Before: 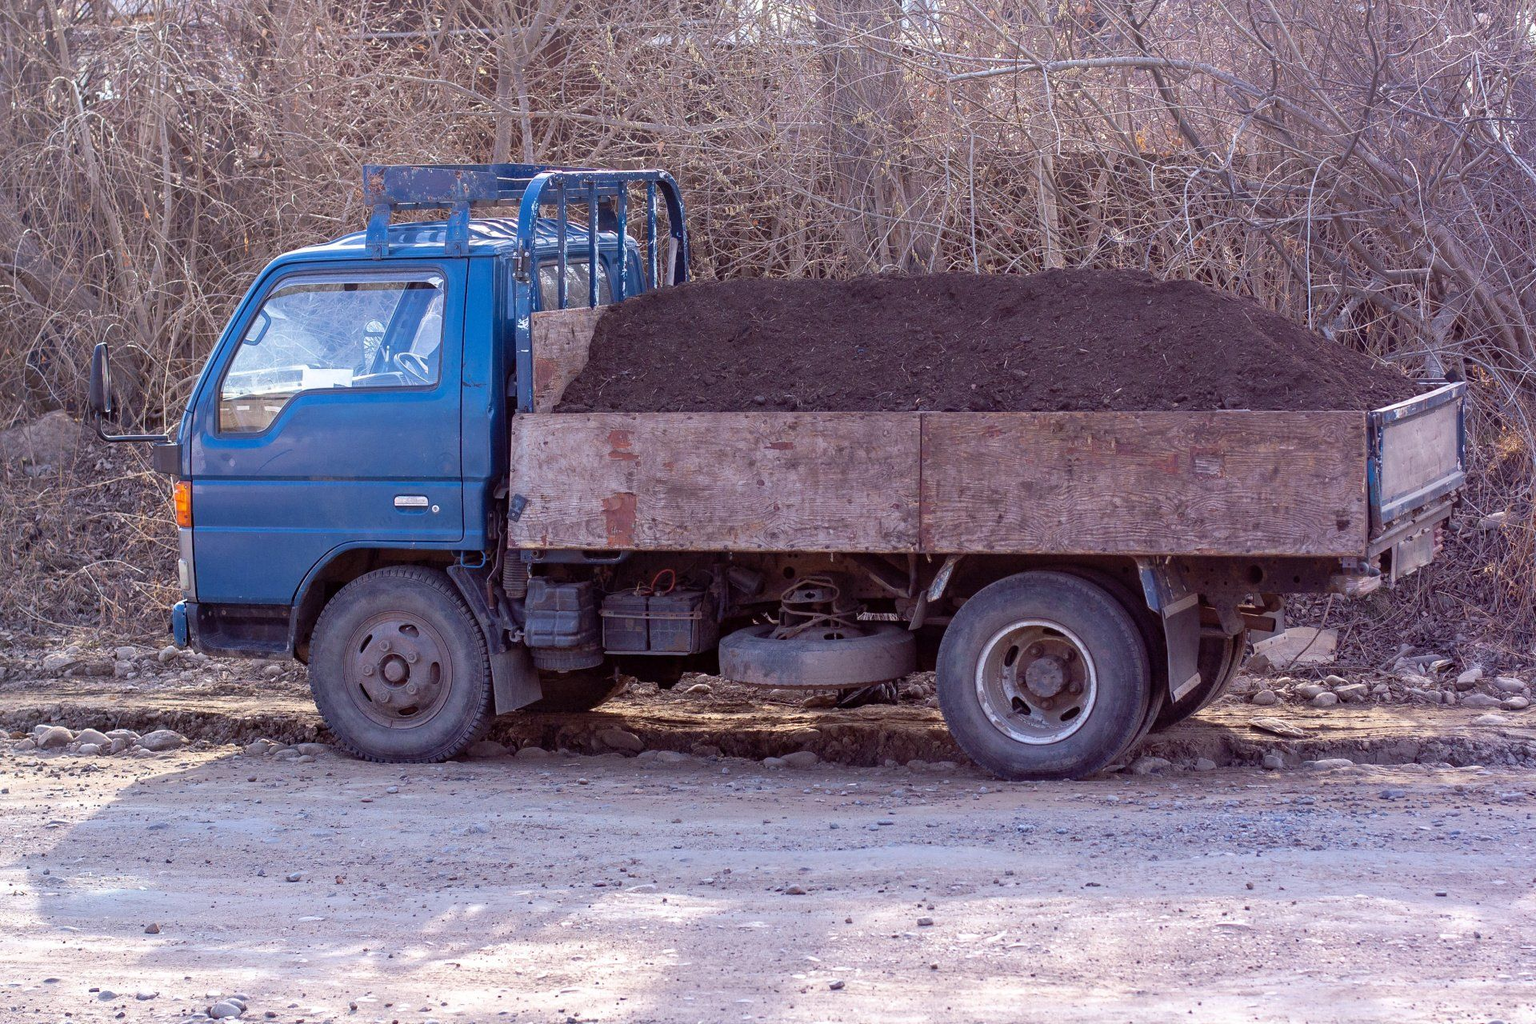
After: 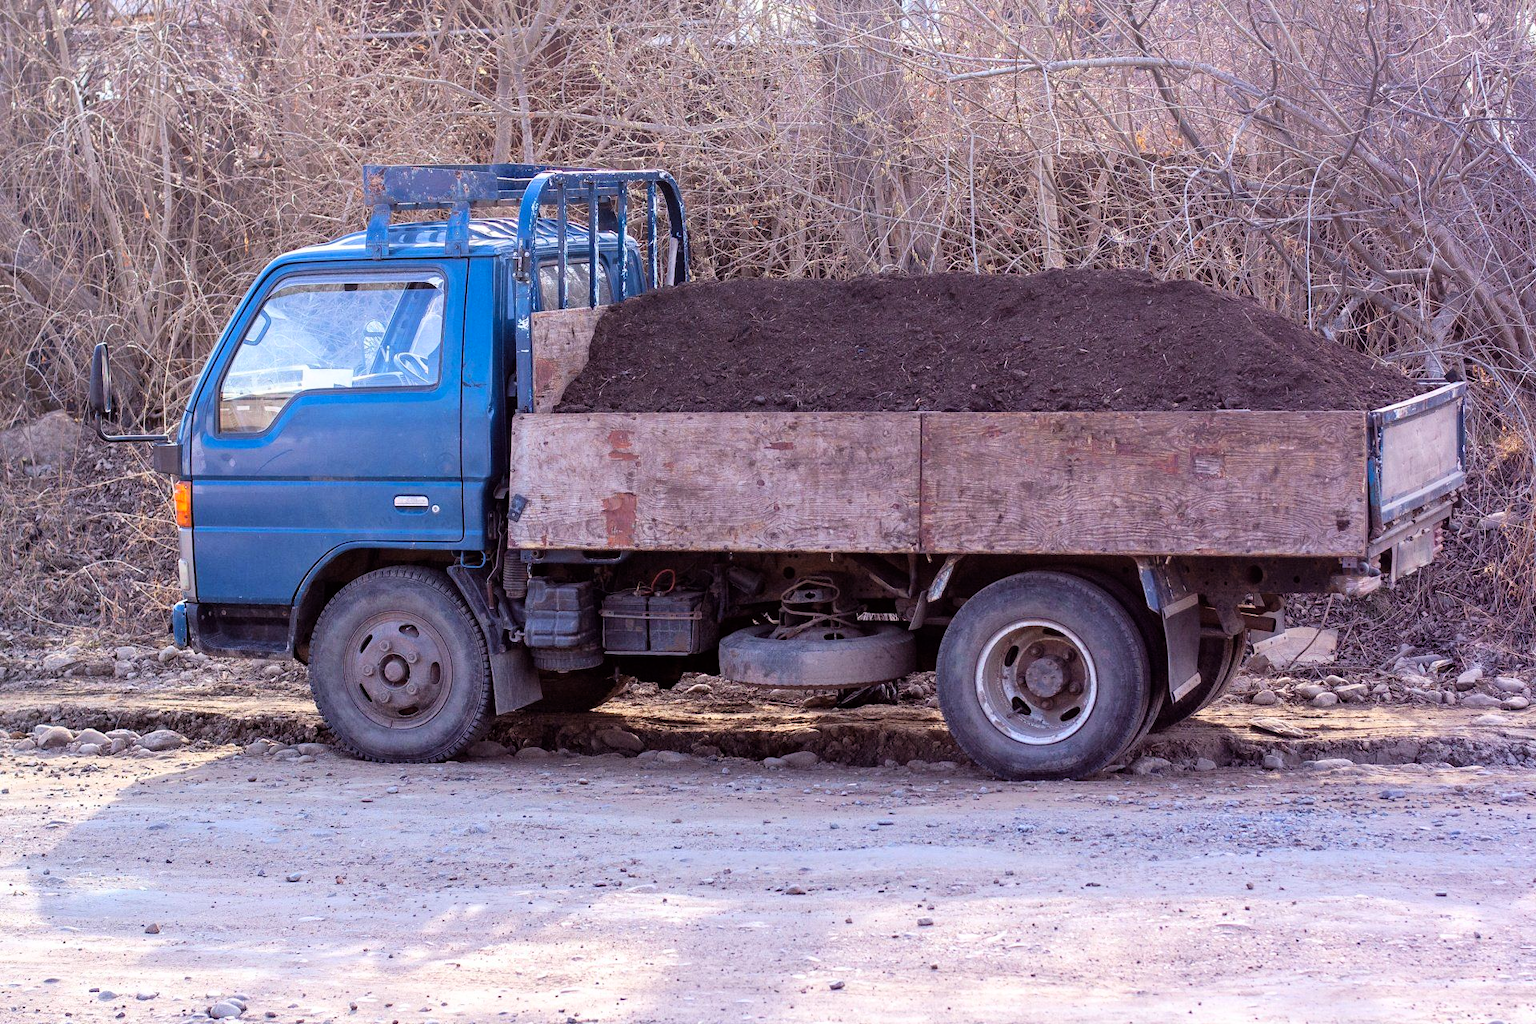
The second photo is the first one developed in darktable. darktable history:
tone curve: curves: ch0 [(0, 0) (0.004, 0.001) (0.133, 0.112) (0.325, 0.362) (0.832, 0.893) (1, 1)], color space Lab, linked channels, preserve colors none
